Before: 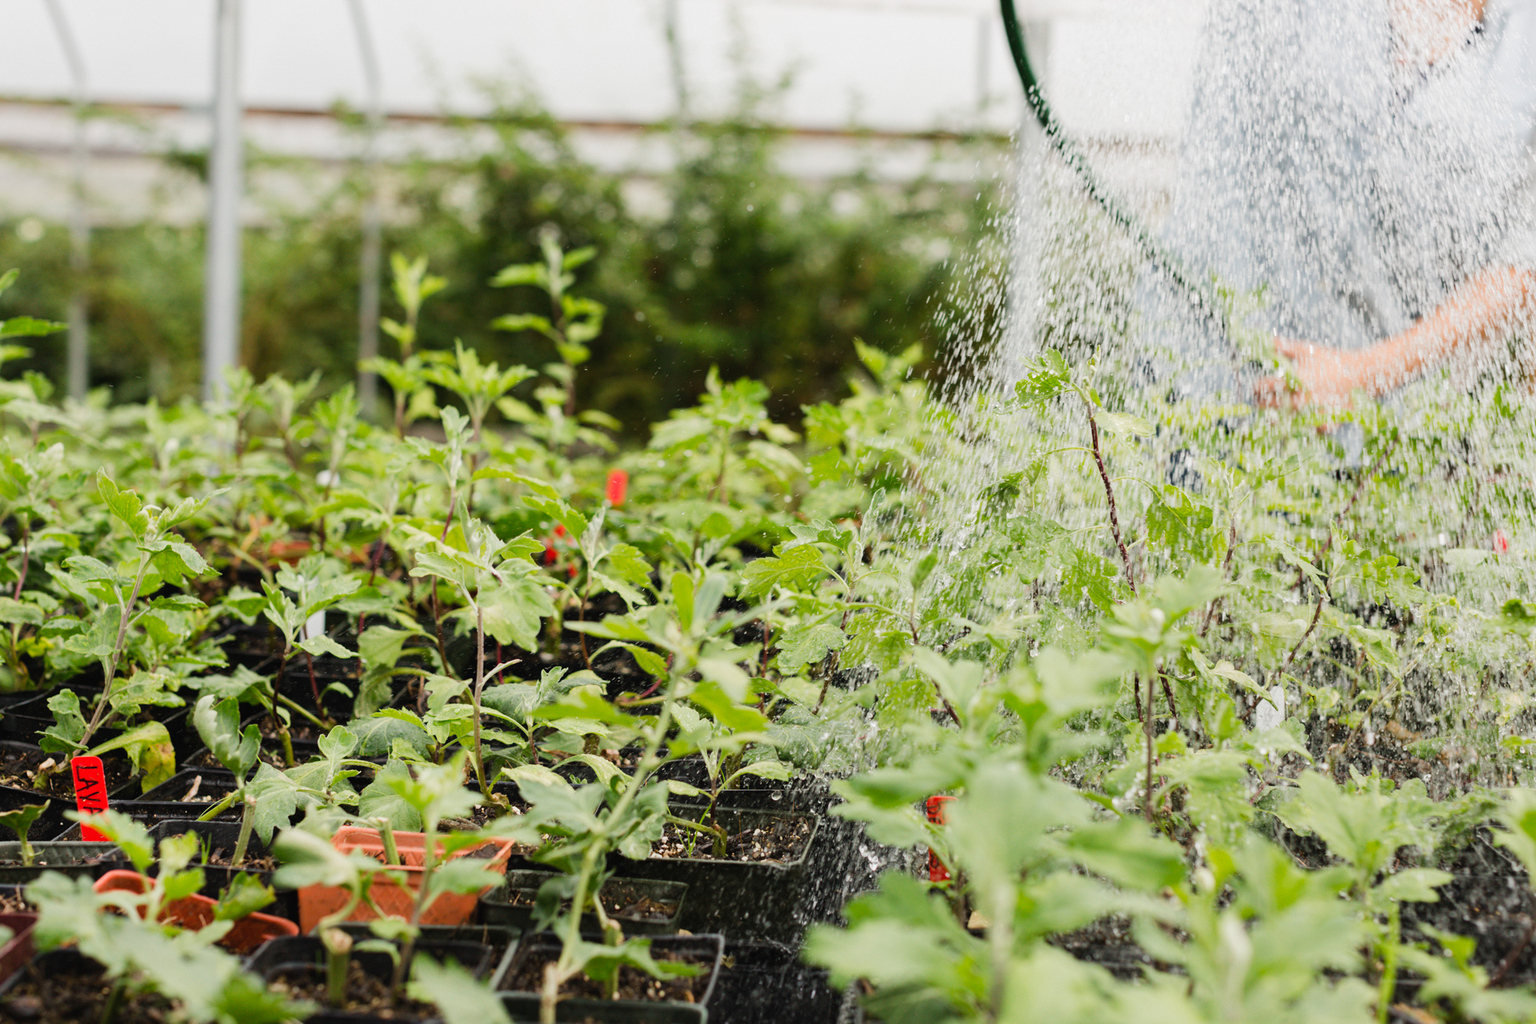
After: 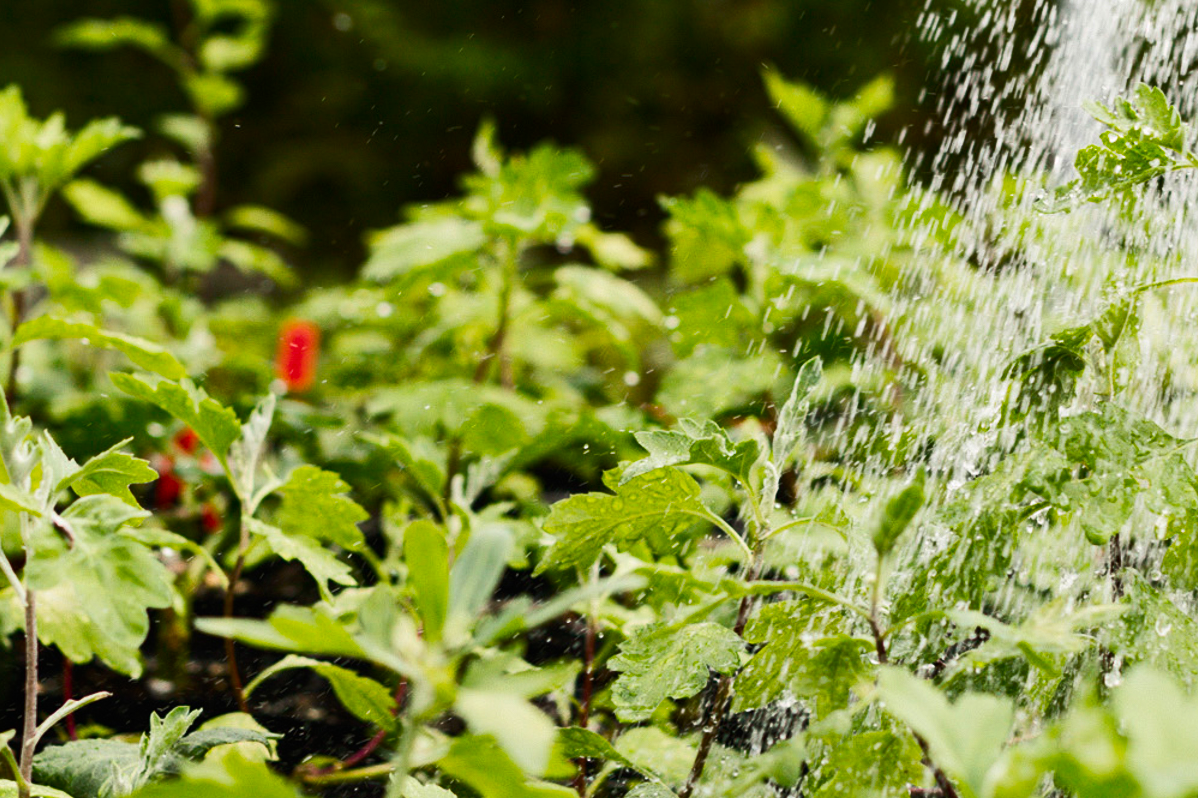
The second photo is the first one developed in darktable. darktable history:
crop: left 30.246%, top 29.82%, right 29.8%, bottom 30.272%
color balance rgb: perceptual saturation grading › global saturation 31.101%, perceptual brilliance grading › highlights 3.732%, perceptual brilliance grading › mid-tones -18.995%, perceptual brilliance grading › shadows -40.75%
contrast brightness saturation: contrast 0.141
